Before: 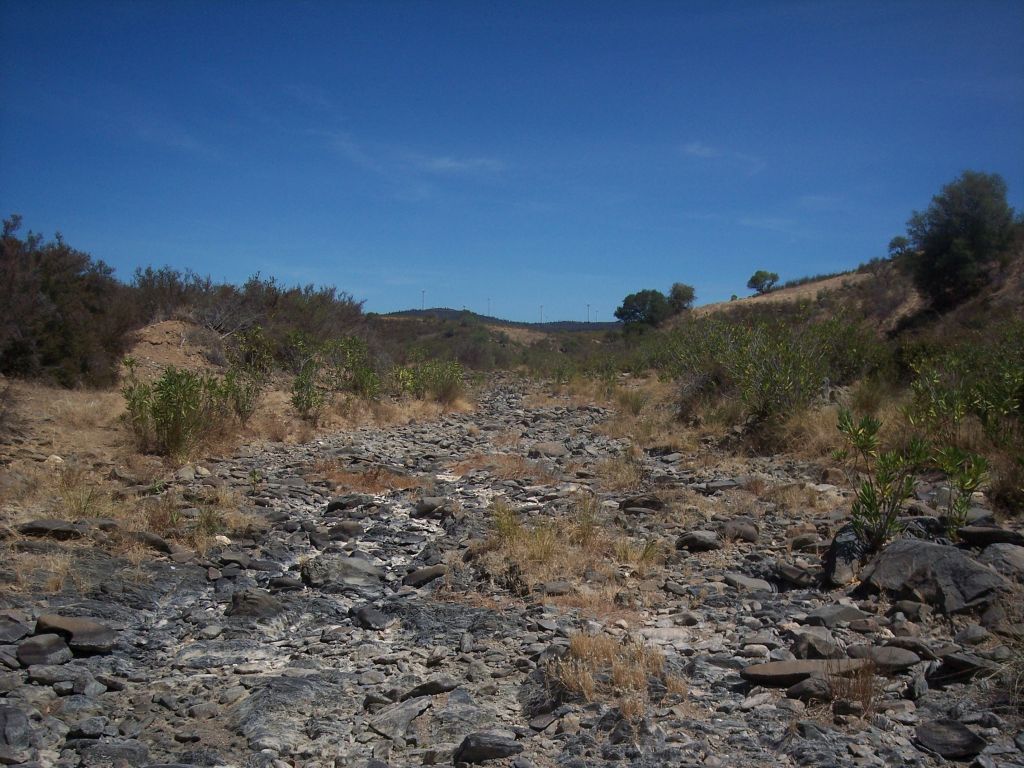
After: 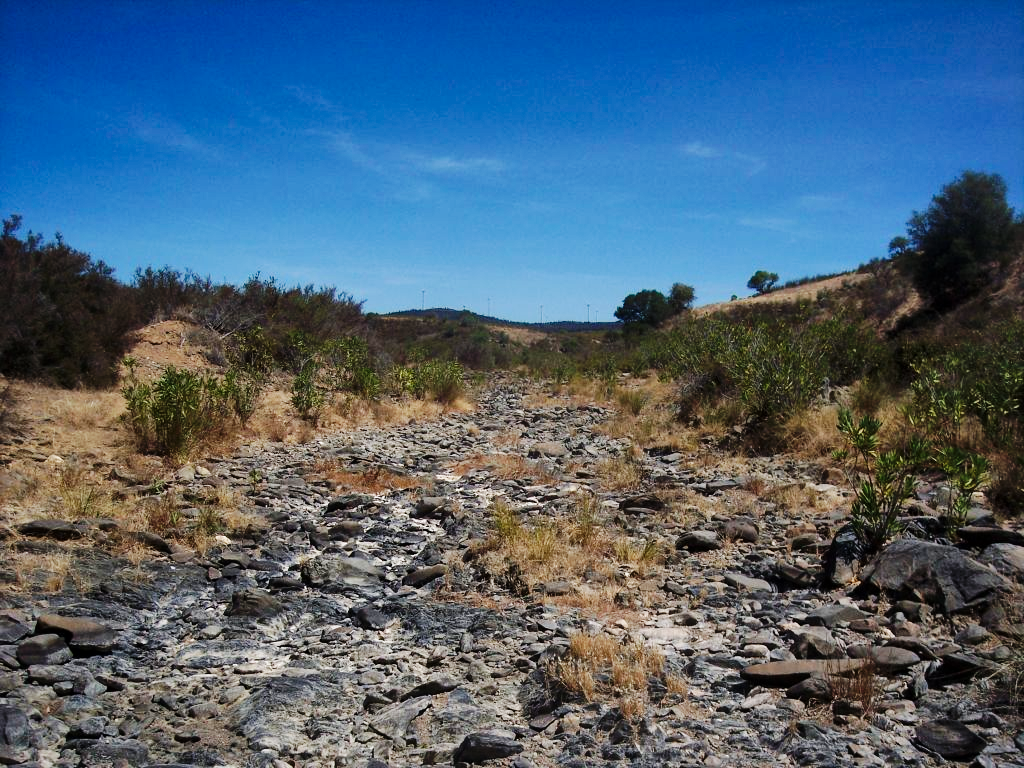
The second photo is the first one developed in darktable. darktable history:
shadows and highlights: shadows 37.27, highlights -28.18, soften with gaussian
base curve: curves: ch0 [(0, 0) (0.036, 0.025) (0.121, 0.166) (0.206, 0.329) (0.605, 0.79) (1, 1)], preserve colors none
local contrast: mode bilateral grid, contrast 20, coarseness 50, detail 120%, midtone range 0.2
exposure: compensate highlight preservation false
